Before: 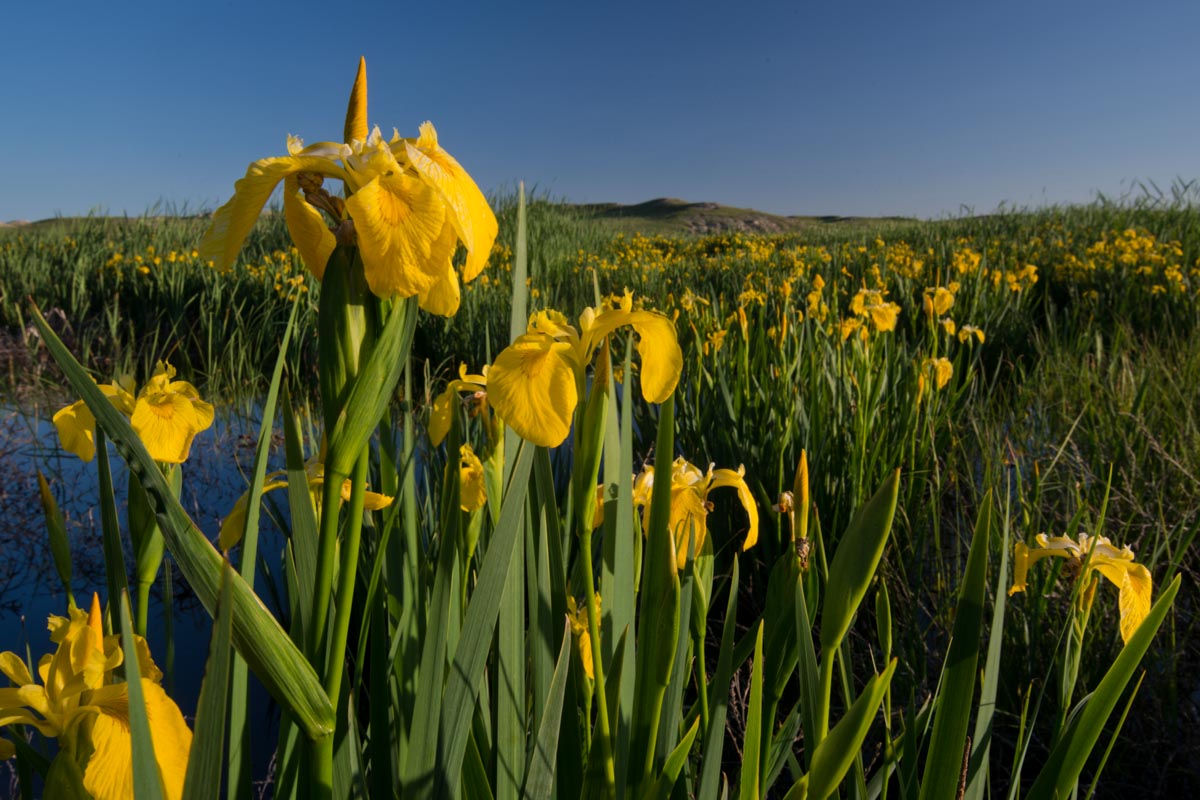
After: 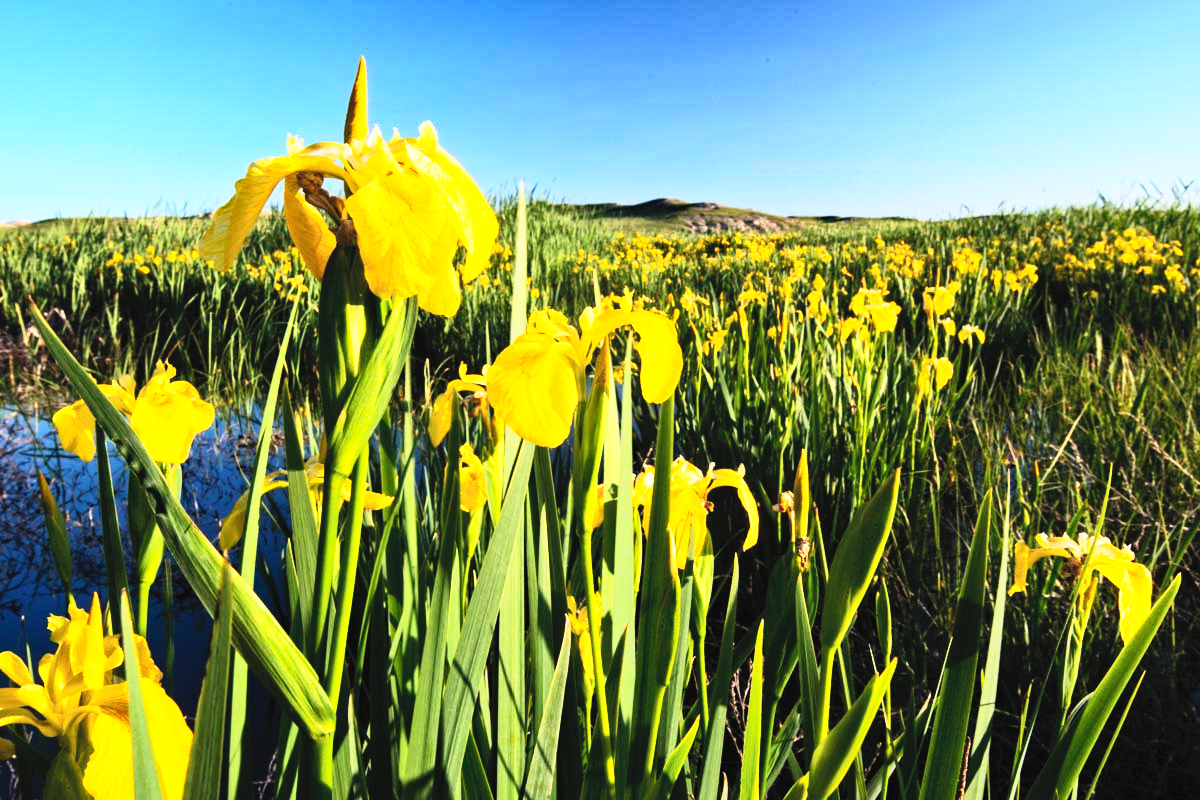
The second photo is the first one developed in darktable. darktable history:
contrast brightness saturation: contrast 0.382, brightness 0.514
haze removal: strength 0.291, distance 0.244, compatibility mode true, adaptive false
base curve: curves: ch0 [(0, 0) (0.007, 0.004) (0.027, 0.03) (0.046, 0.07) (0.207, 0.54) (0.442, 0.872) (0.673, 0.972) (1, 1)], preserve colors none
